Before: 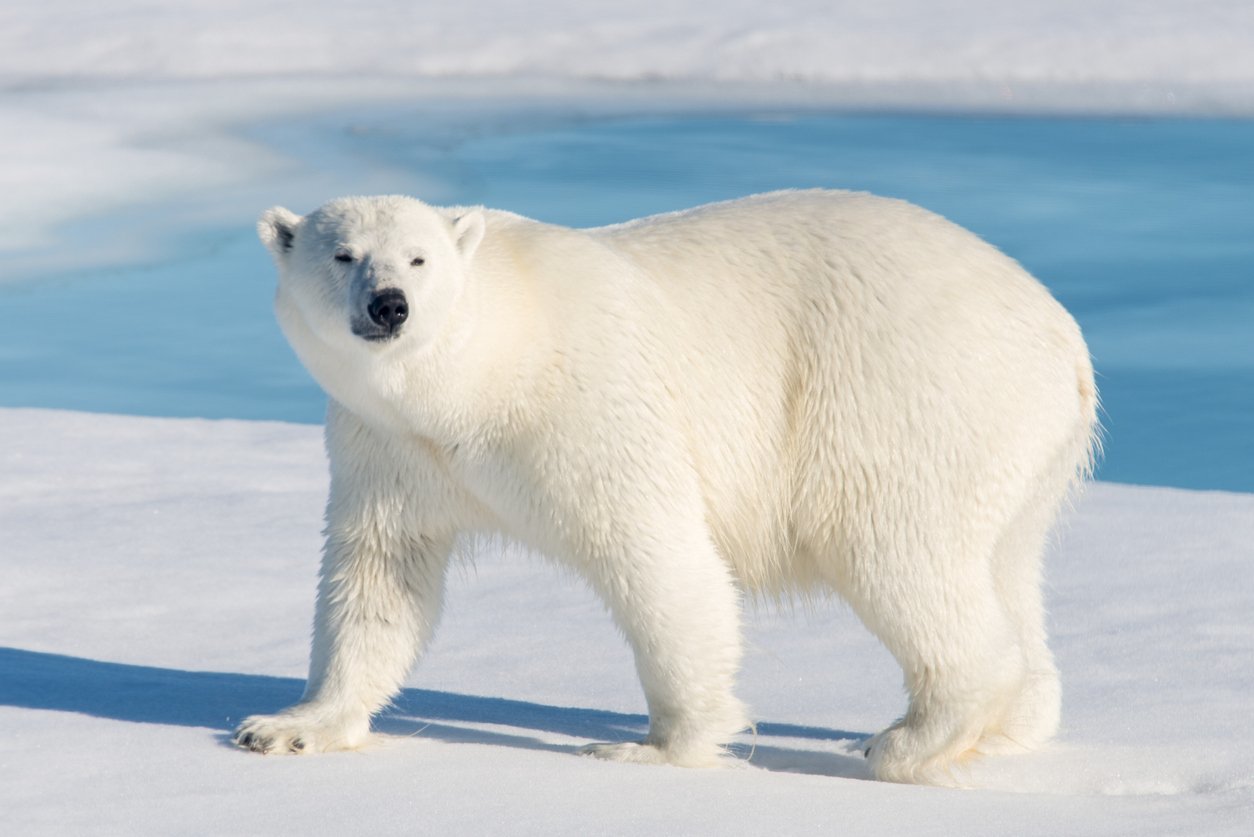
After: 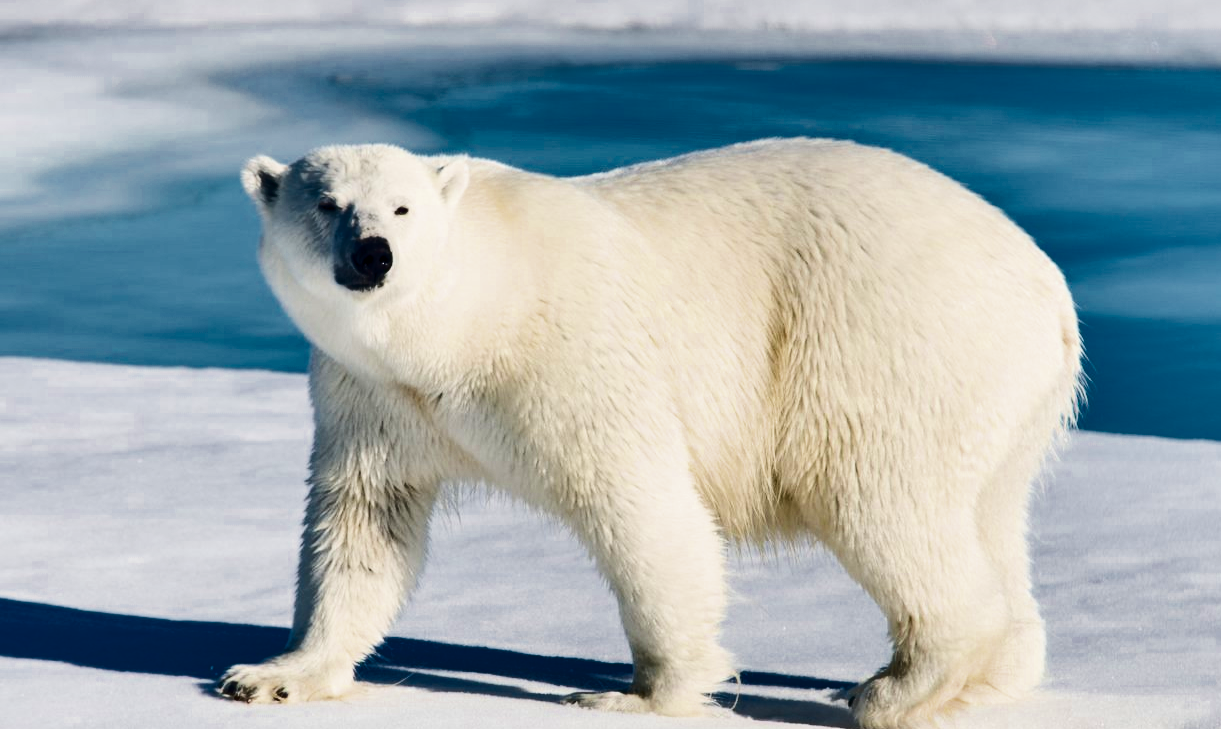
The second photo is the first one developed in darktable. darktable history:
shadows and highlights: shadows 21.01, highlights -81.7, soften with gaussian
filmic rgb: black relative exposure -4.32 EV, white relative exposure 4.56 EV, threshold 3.05 EV, hardness 2.4, contrast 1.055, enable highlight reconstruction true
exposure: black level correction 0, exposure 1.918 EV, compensate highlight preservation false
crop: left 1.3%, top 6.142%, right 1.284%, bottom 6.692%
